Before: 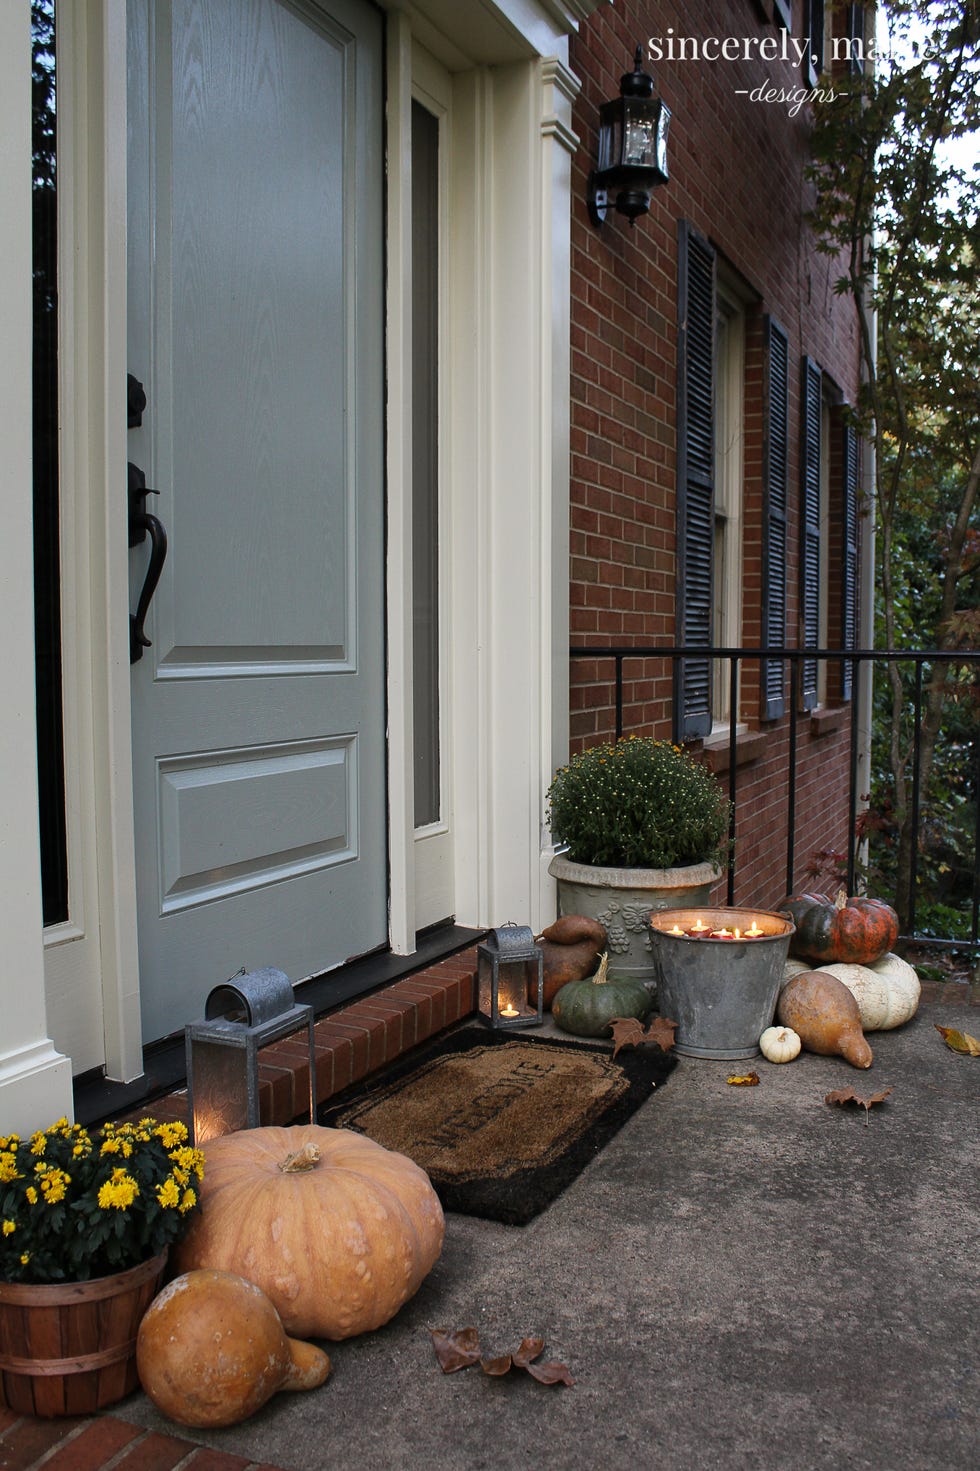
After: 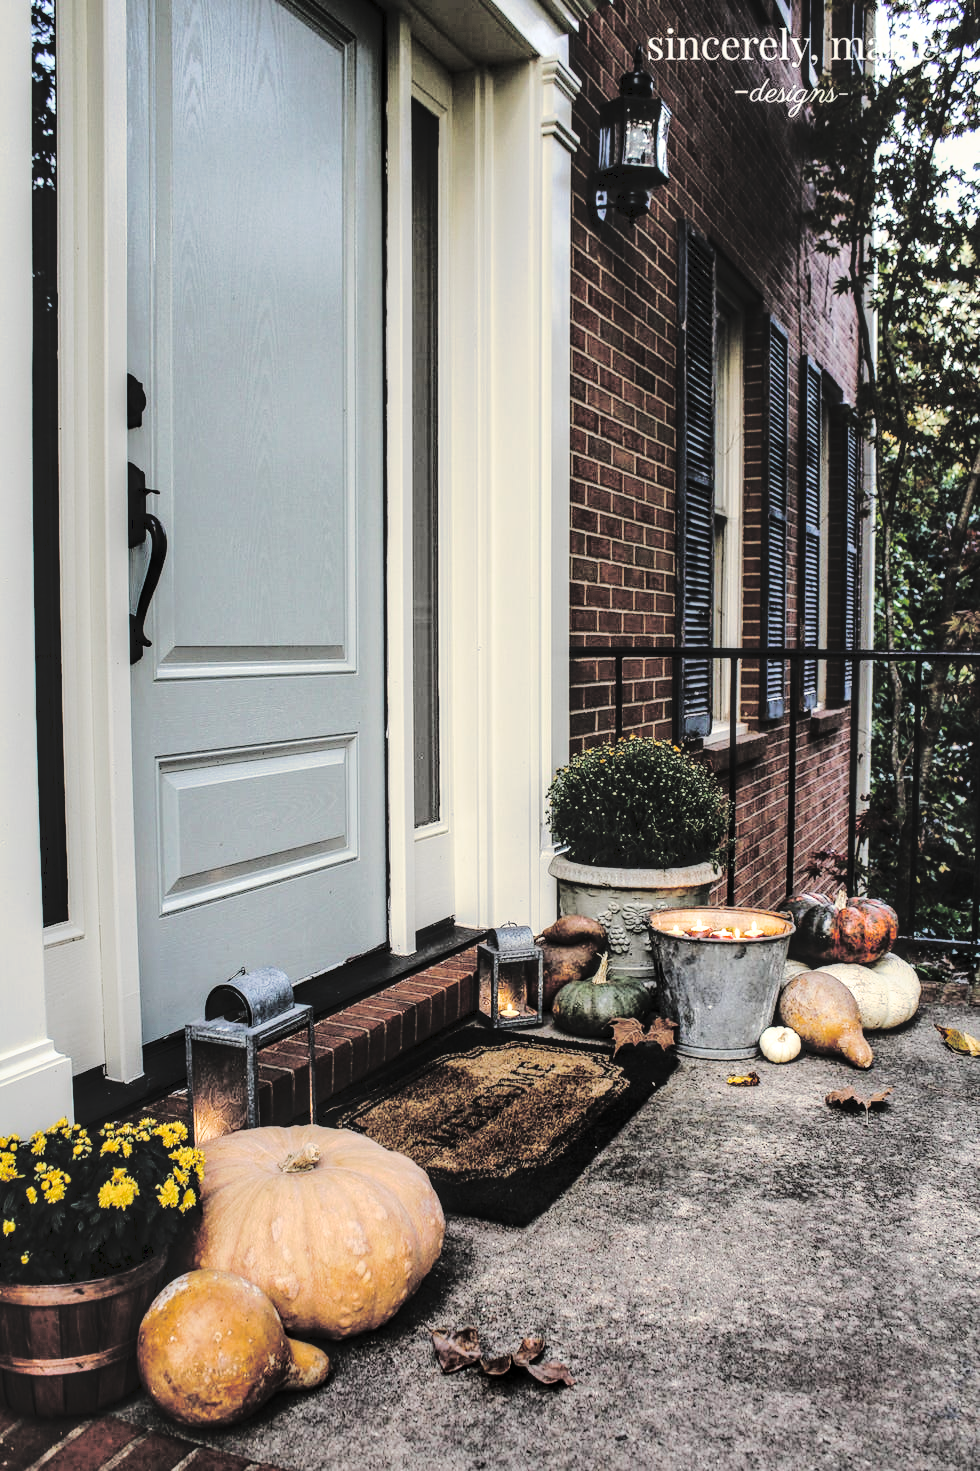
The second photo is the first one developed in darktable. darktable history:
tone curve: curves: ch0 [(0, 0) (0.003, 0.079) (0.011, 0.083) (0.025, 0.088) (0.044, 0.095) (0.069, 0.106) (0.1, 0.115) (0.136, 0.127) (0.177, 0.152) (0.224, 0.198) (0.277, 0.263) (0.335, 0.371) (0.399, 0.483) (0.468, 0.582) (0.543, 0.664) (0.623, 0.726) (0.709, 0.793) (0.801, 0.842) (0.898, 0.896) (1, 1)], preserve colors none
local contrast: highlights 25%, detail 150%
base curve: curves: ch0 [(0, 0) (0.028, 0.03) (0.121, 0.232) (0.46, 0.748) (0.859, 0.968) (1, 1)]
split-toning: shadows › hue 43.2°, shadows › saturation 0, highlights › hue 50.4°, highlights › saturation 1
